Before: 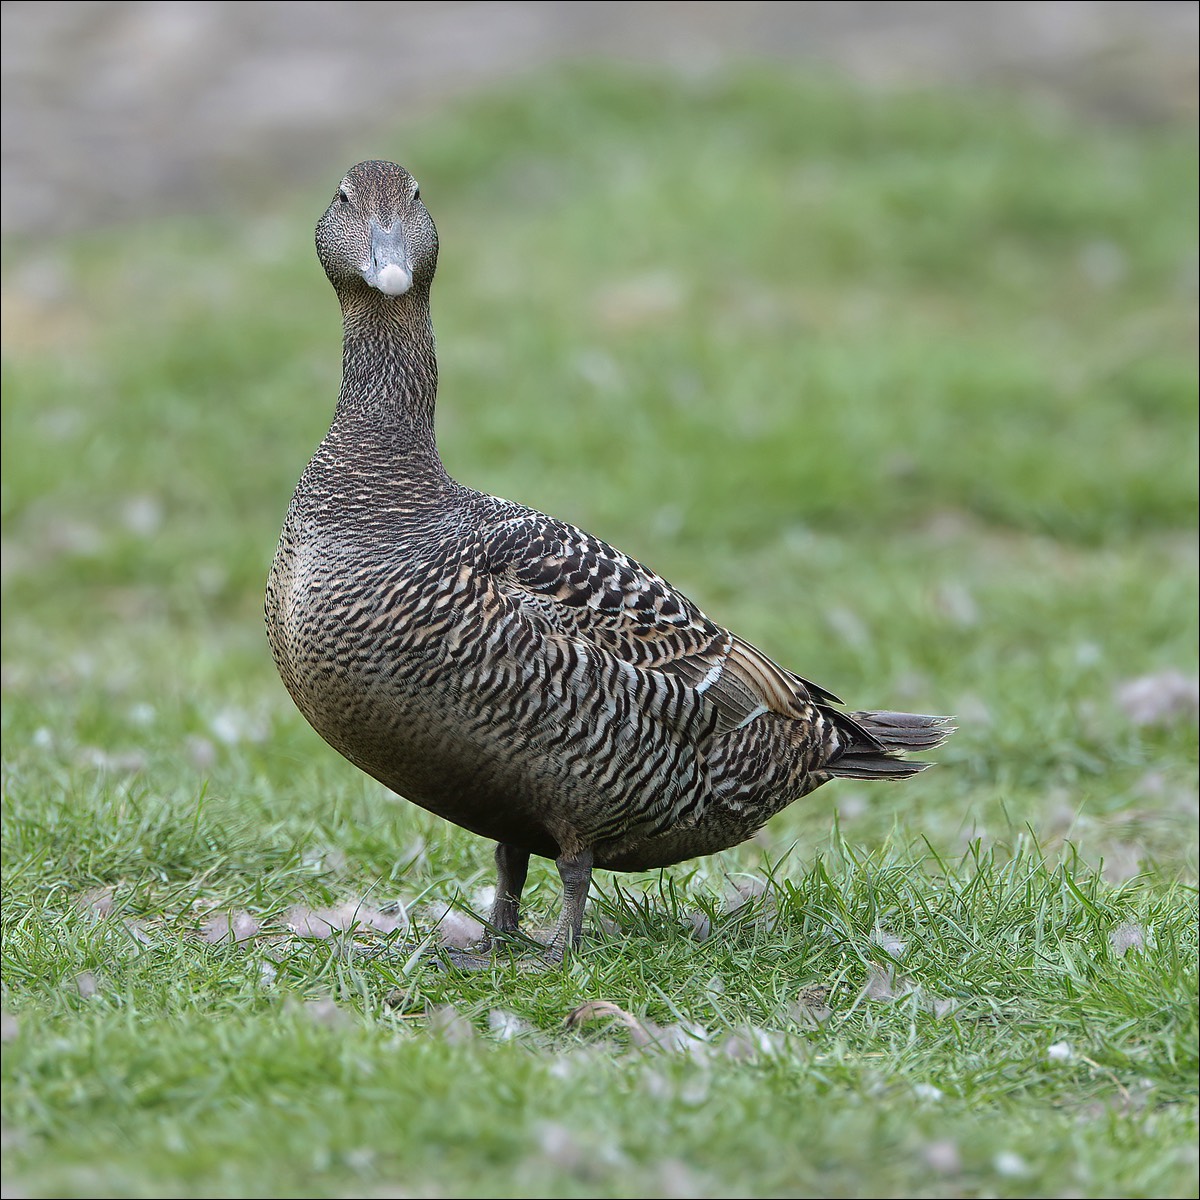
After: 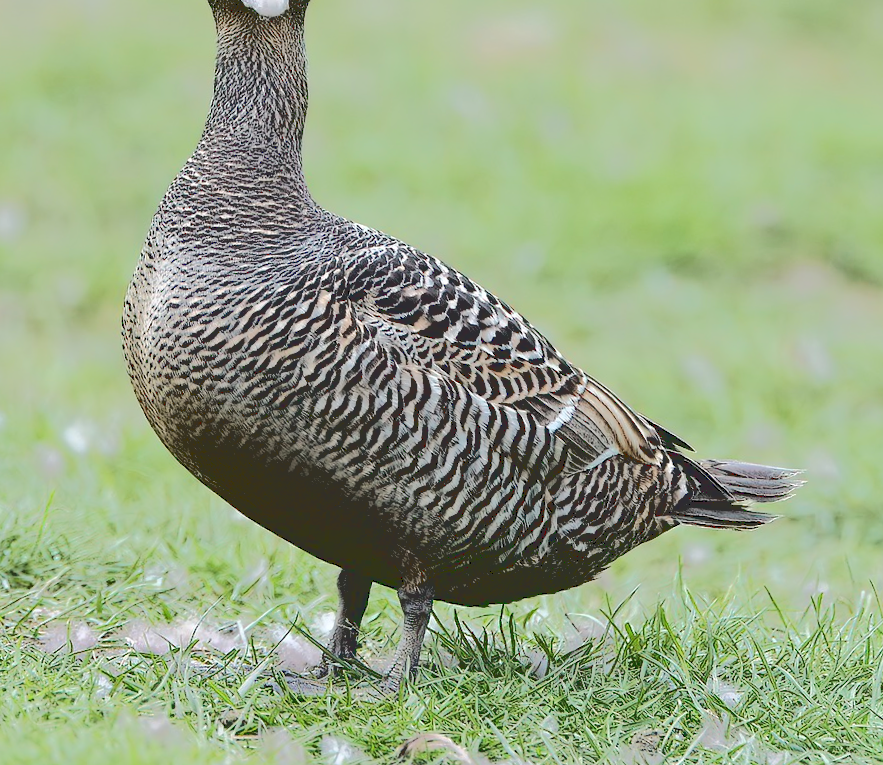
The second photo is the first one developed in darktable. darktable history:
crop and rotate: angle -3.37°, left 9.79%, top 20.73%, right 12.42%, bottom 11.82%
base curve: curves: ch0 [(0.065, 0.026) (0.236, 0.358) (0.53, 0.546) (0.777, 0.841) (0.924, 0.992)], preserve colors average RGB
